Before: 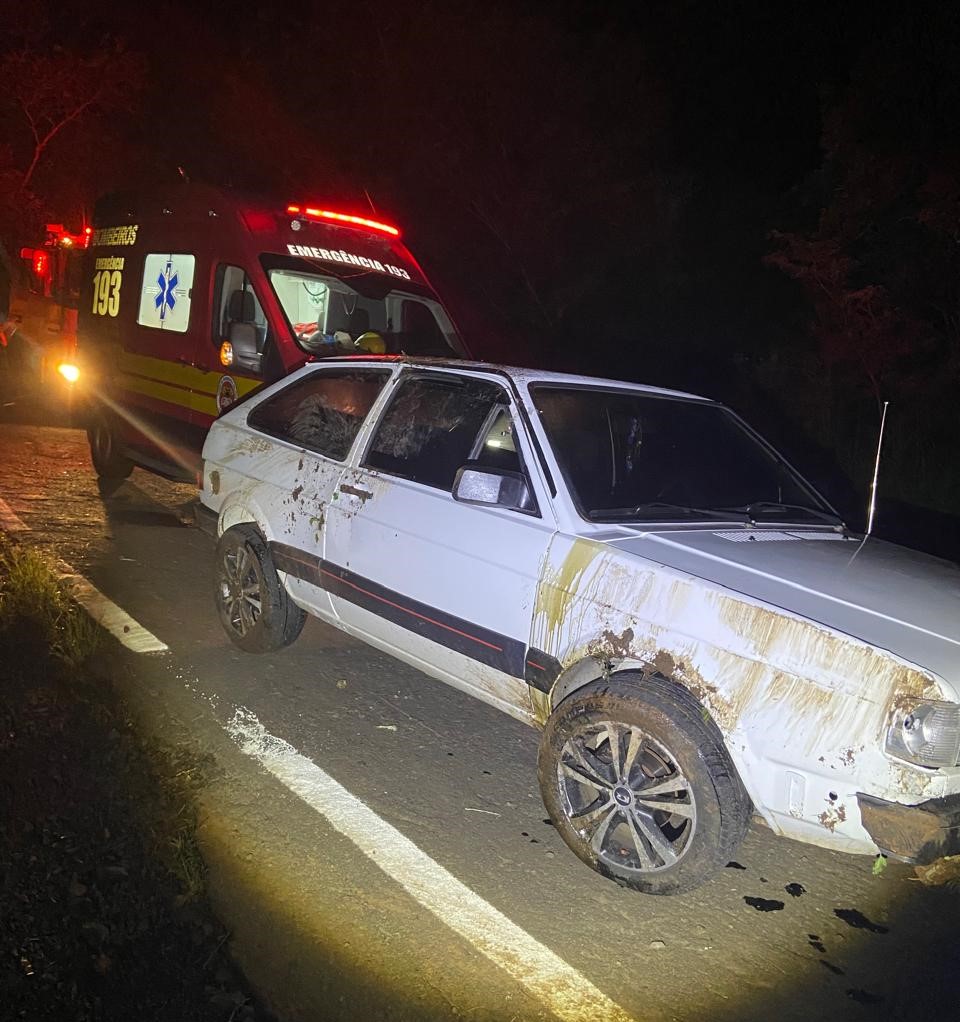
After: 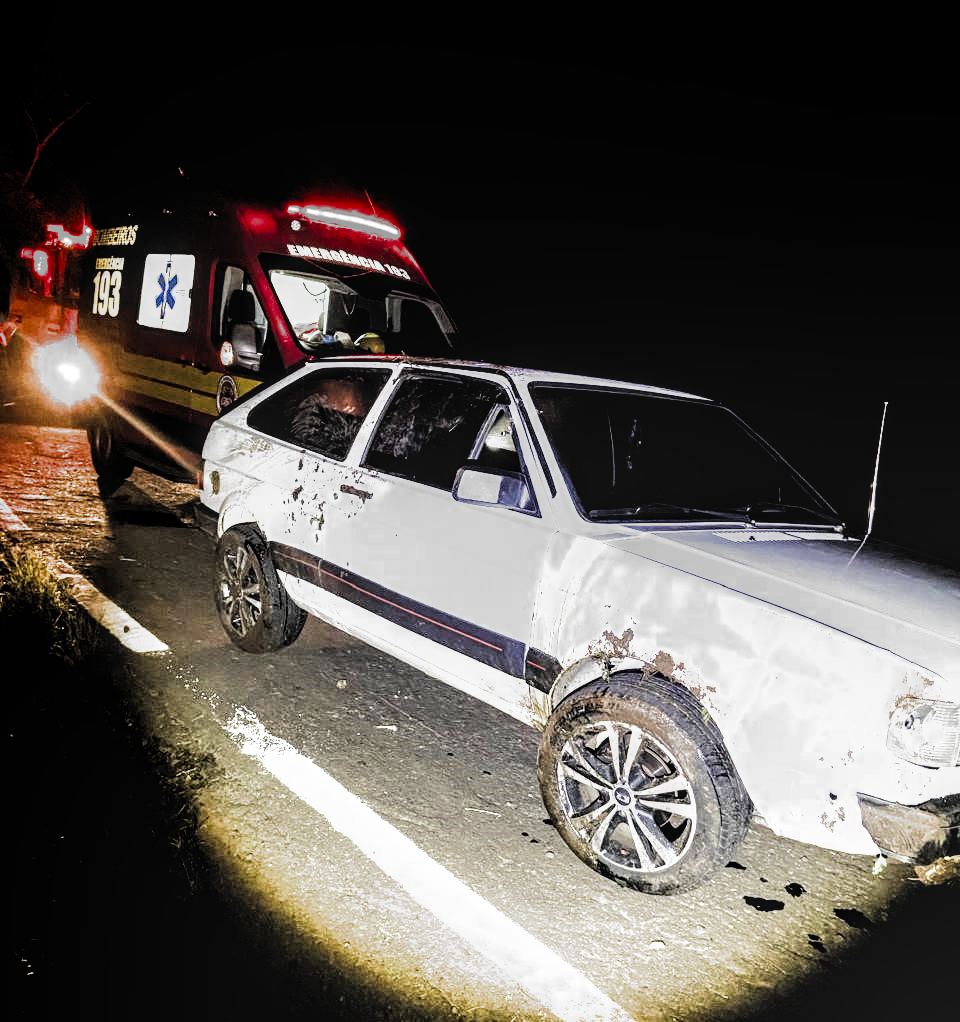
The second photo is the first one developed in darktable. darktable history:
exposure: black level correction 0, exposure 0.5 EV, compensate exposure bias true, compensate highlight preservation false
tone equalizer: -8 EV -0.75 EV, -7 EV -0.719 EV, -6 EV -0.58 EV, -5 EV -0.387 EV, -3 EV 0.393 EV, -2 EV 0.6 EV, -1 EV 0.683 EV, +0 EV 0.775 EV, edges refinement/feathering 500, mask exposure compensation -1.57 EV, preserve details no
color zones: curves: ch0 [(0.004, 0.305) (0.261, 0.623) (0.389, 0.399) (0.708, 0.571) (0.947, 0.34)]; ch1 [(0.025, 0.645) (0.229, 0.584) (0.326, 0.551) (0.484, 0.262) (0.757, 0.643)]
filmic rgb: black relative exposure -3.61 EV, white relative exposure 2.15 EV, hardness 3.64, add noise in highlights 0, preserve chrominance max RGB, color science v3 (2019), use custom middle-gray values true, contrast in highlights soft
local contrast: on, module defaults
